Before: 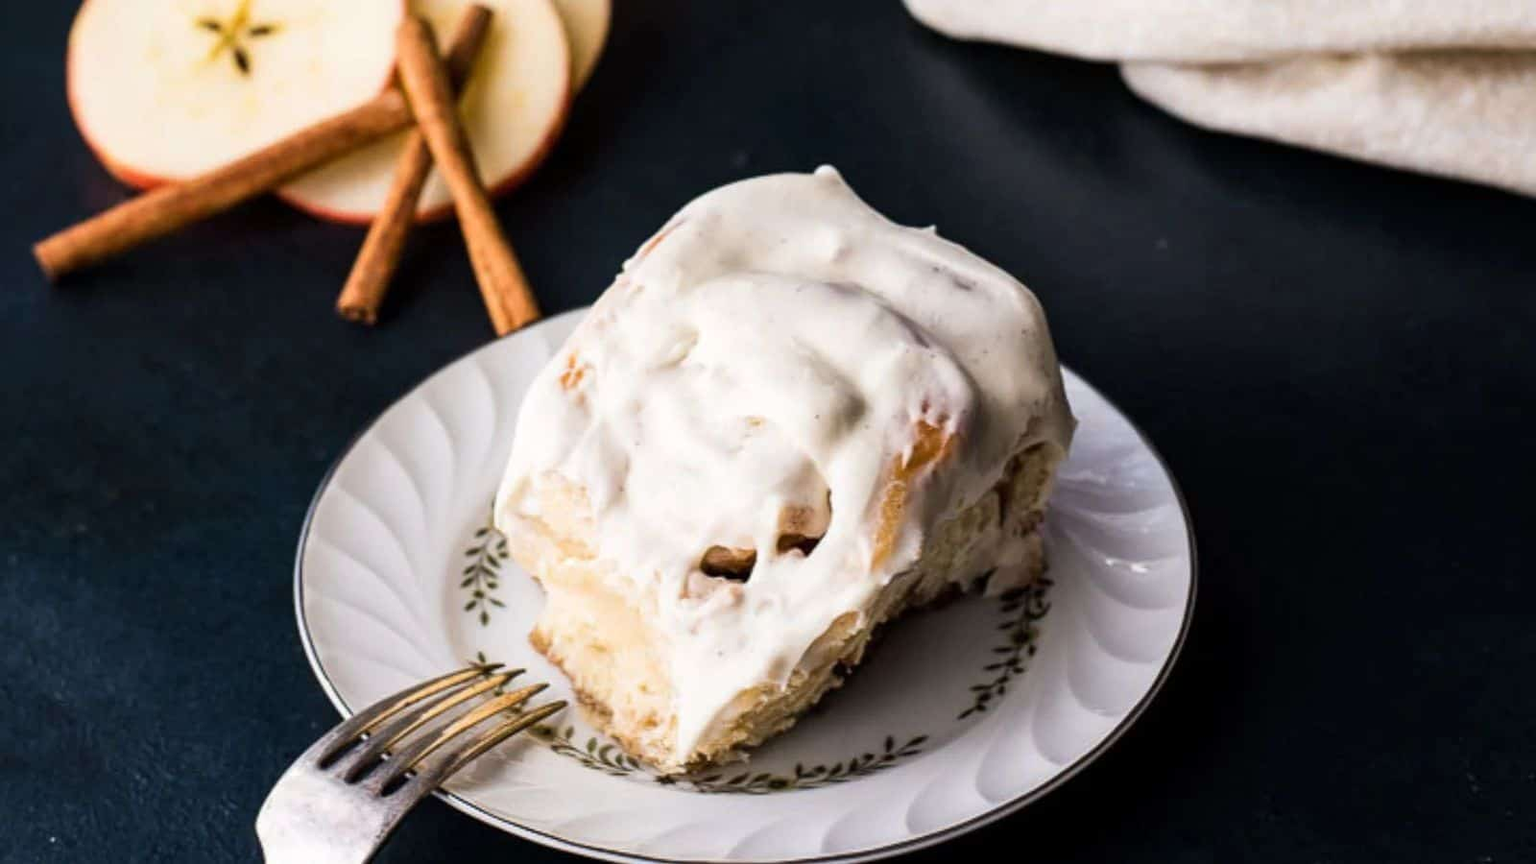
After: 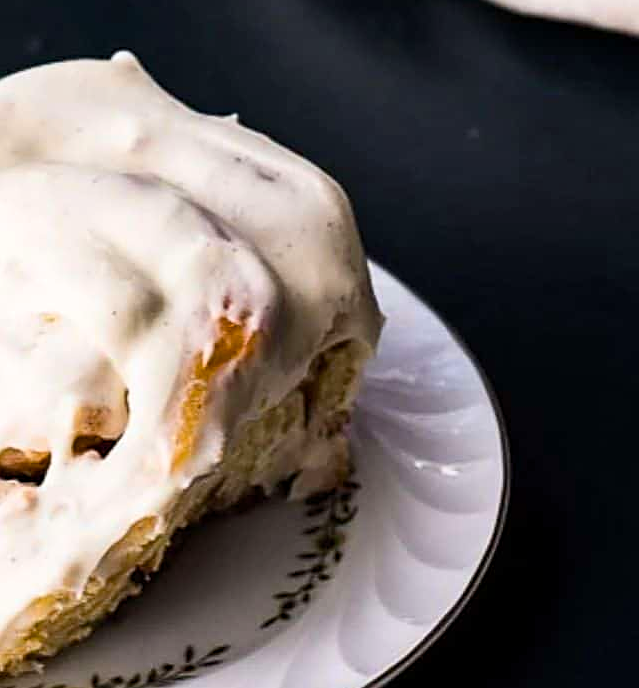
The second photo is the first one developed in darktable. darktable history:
crop: left 46.083%, top 13.506%, right 13.968%, bottom 10.042%
contrast brightness saturation: contrast 0.146, brightness 0.05
sharpen: on, module defaults
color balance rgb: perceptual saturation grading › global saturation 29.85%
